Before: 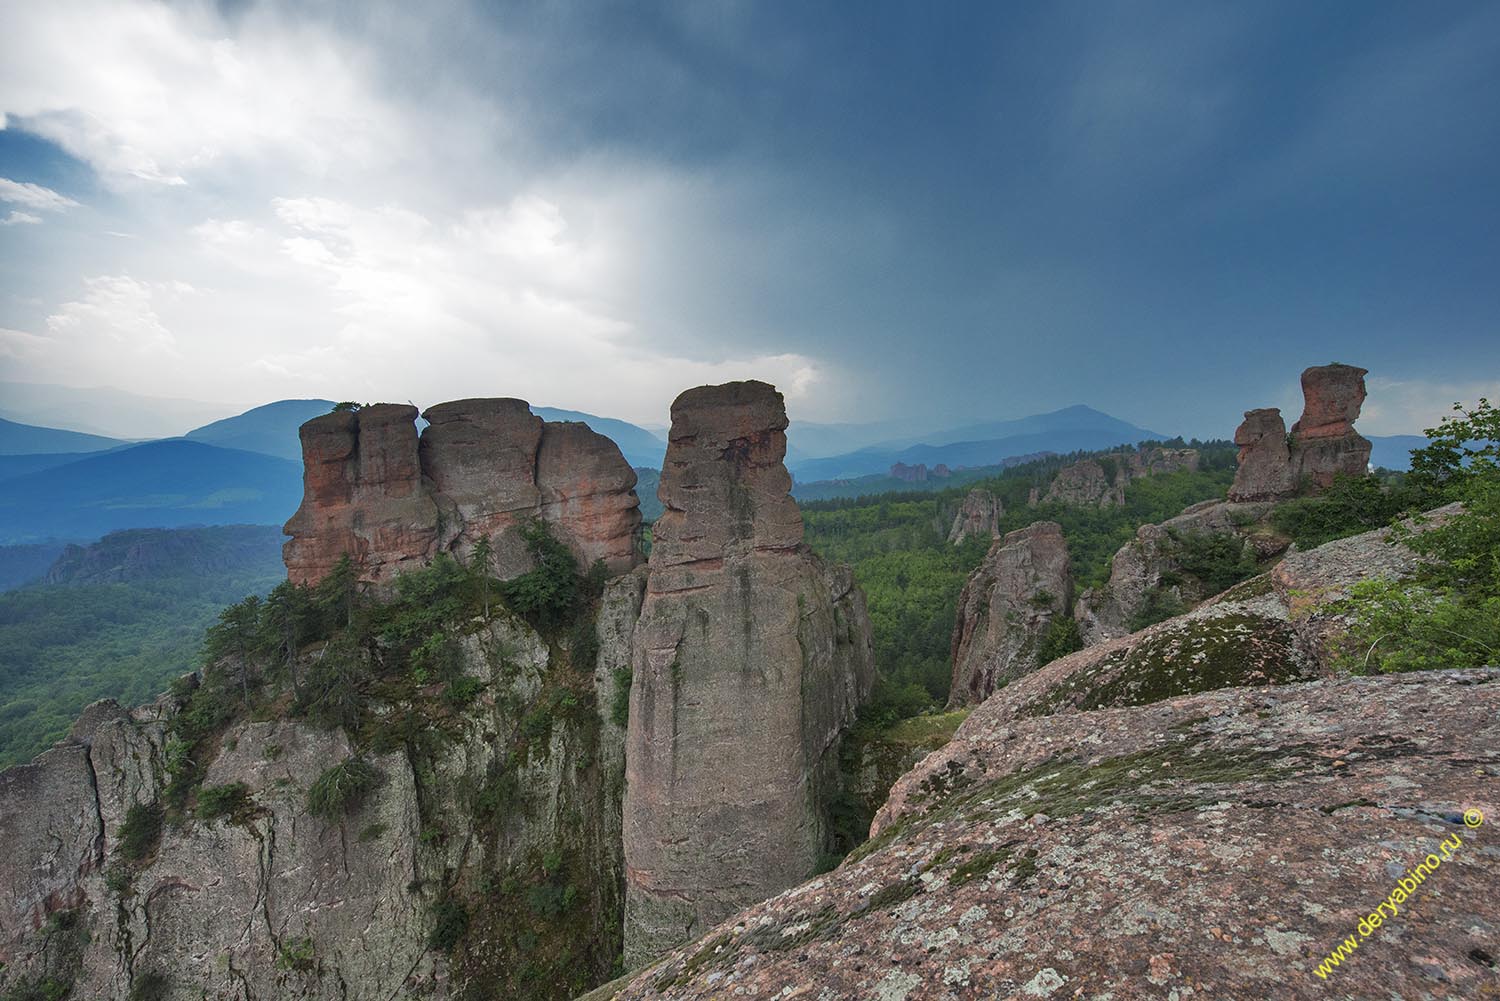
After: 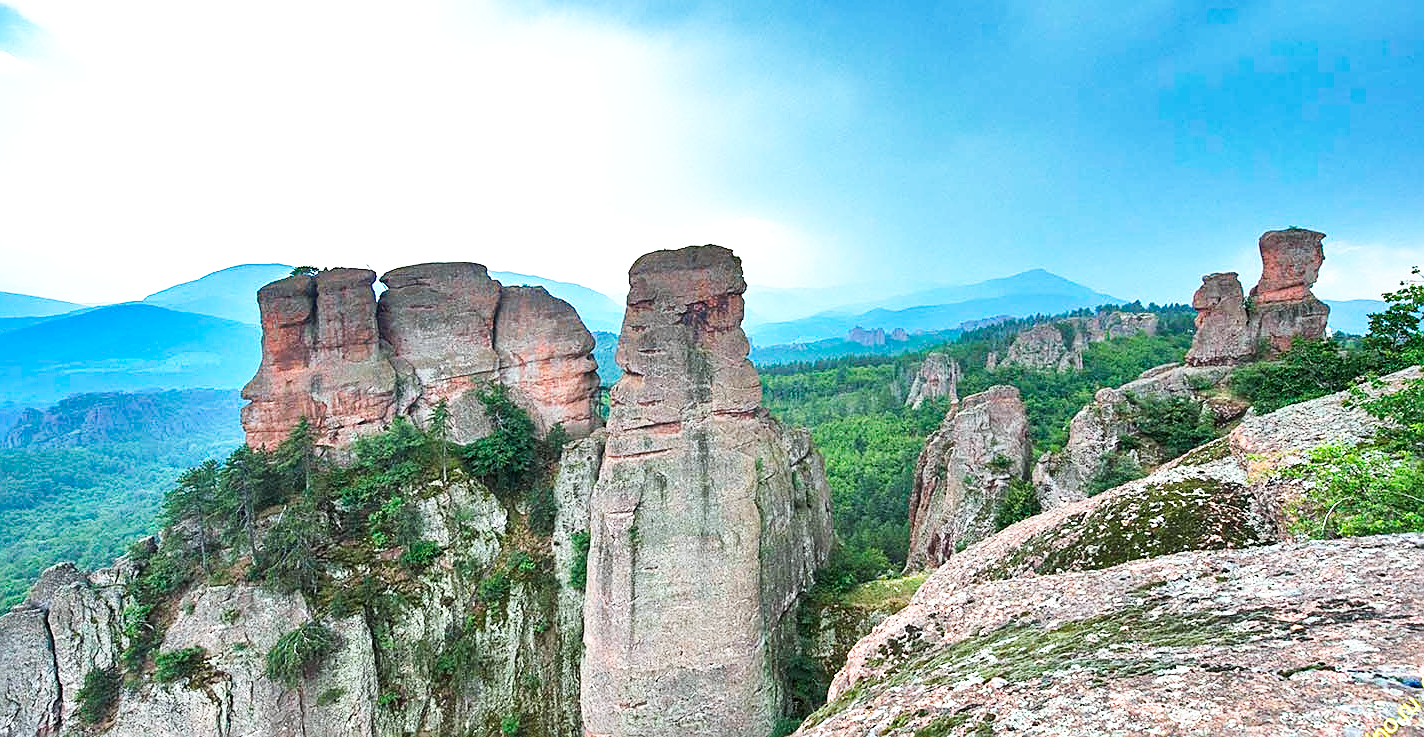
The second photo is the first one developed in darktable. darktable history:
color calibration: illuminant Planckian (black body), adaptation linear Bradford (ICC v4), x 0.364, y 0.367, temperature 4410 K
exposure: black level correction 0, exposure 1.095 EV, compensate highlight preservation false
local contrast: mode bilateral grid, contrast 21, coarseness 51, detail 103%, midtone range 0.2
sharpen: on, module defaults
crop and rotate: left 2.841%, top 13.667%, right 2.183%, bottom 12.622%
tone curve: curves: ch0 [(0, 0) (0.003, 0.011) (0.011, 0.02) (0.025, 0.032) (0.044, 0.046) (0.069, 0.071) (0.1, 0.107) (0.136, 0.144) (0.177, 0.189) (0.224, 0.244) (0.277, 0.309) (0.335, 0.398) (0.399, 0.477) (0.468, 0.583) (0.543, 0.675) (0.623, 0.772) (0.709, 0.855) (0.801, 0.926) (0.898, 0.979) (1, 1)], preserve colors none
